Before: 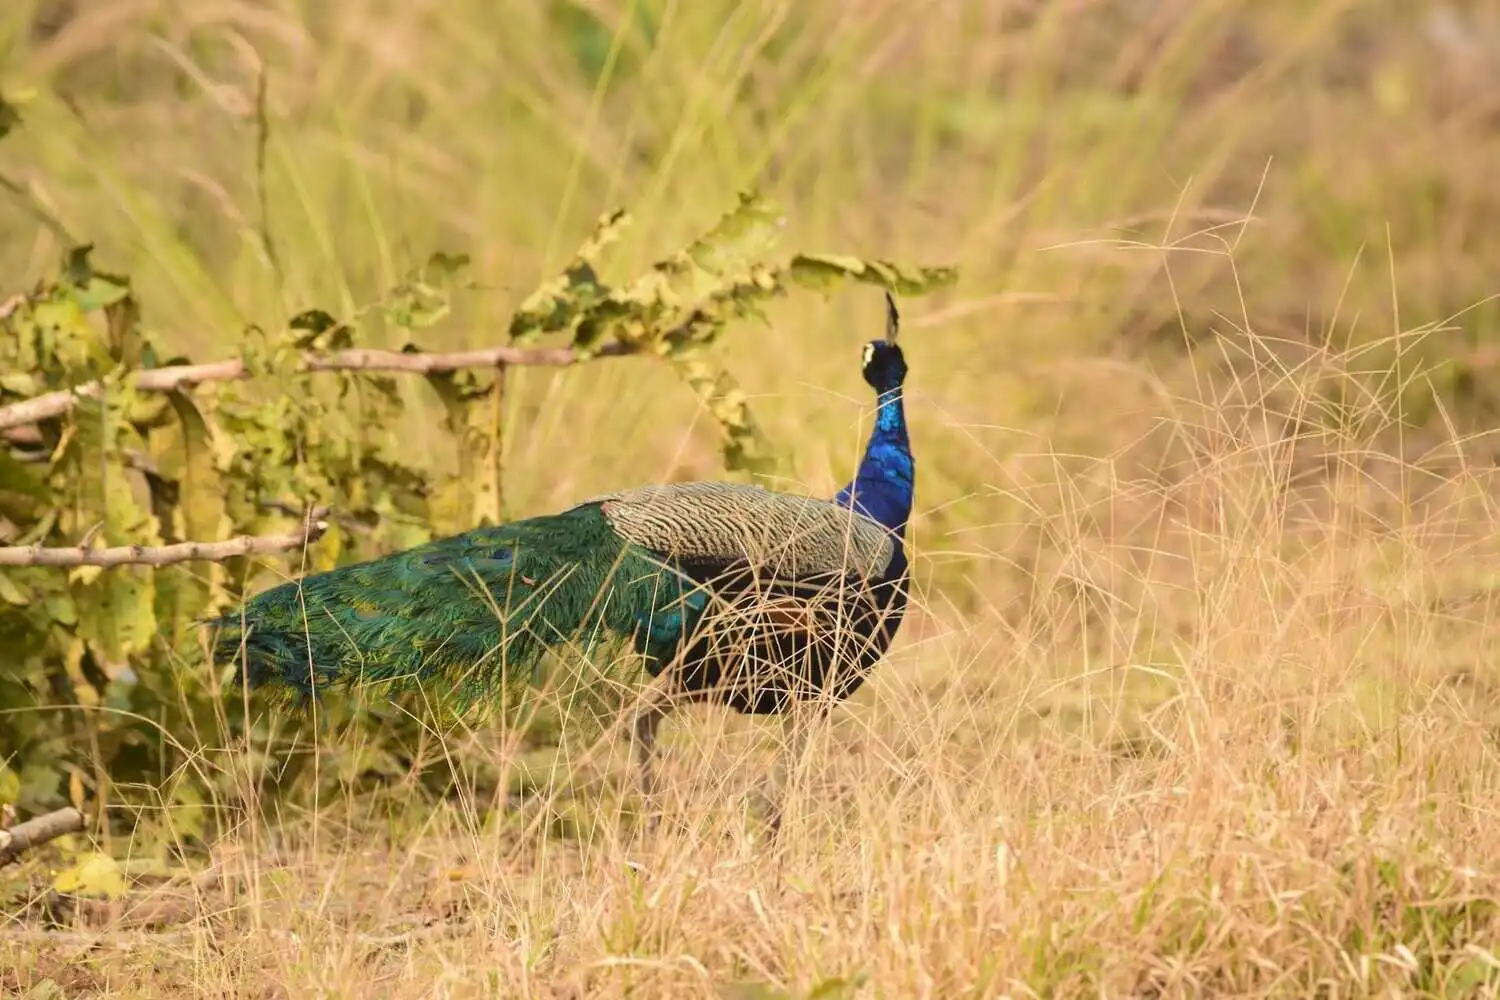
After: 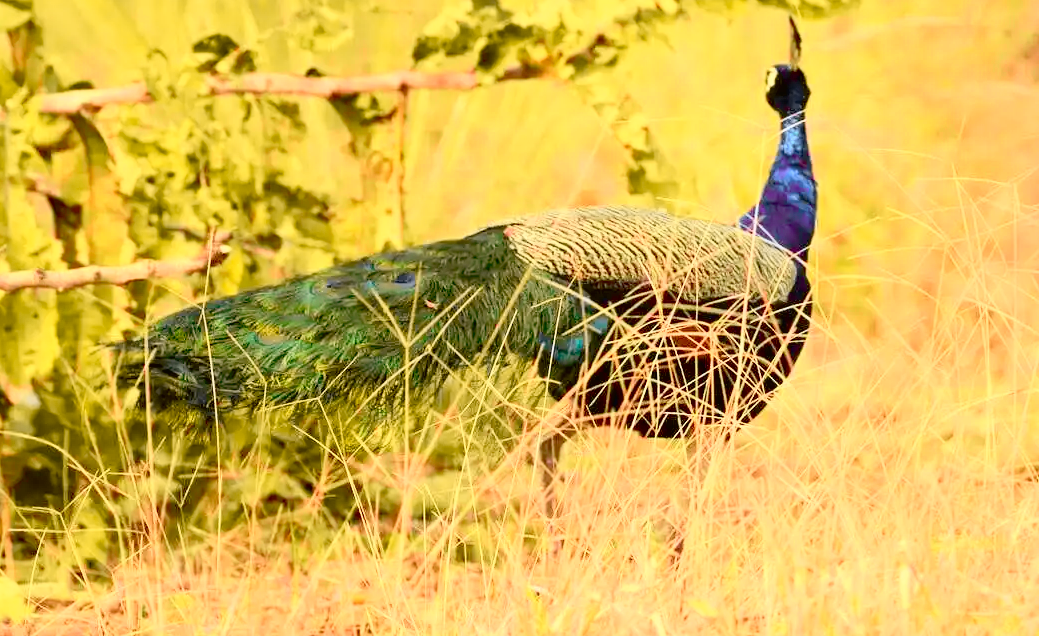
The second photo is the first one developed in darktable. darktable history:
crop: left 6.488%, top 27.668%, right 24.183%, bottom 8.656%
exposure: black level correction 0.012, compensate highlight preservation false
tone curve: curves: ch0 [(0, 0.017) (0.259, 0.344) (0.593, 0.778) (0.786, 0.931) (1, 0.999)]; ch1 [(0, 0) (0.405, 0.387) (0.442, 0.47) (0.492, 0.5) (0.511, 0.503) (0.548, 0.596) (0.7, 0.795) (1, 1)]; ch2 [(0, 0) (0.411, 0.433) (0.5, 0.504) (0.535, 0.581) (1, 1)], color space Lab, independent channels, preserve colors none
